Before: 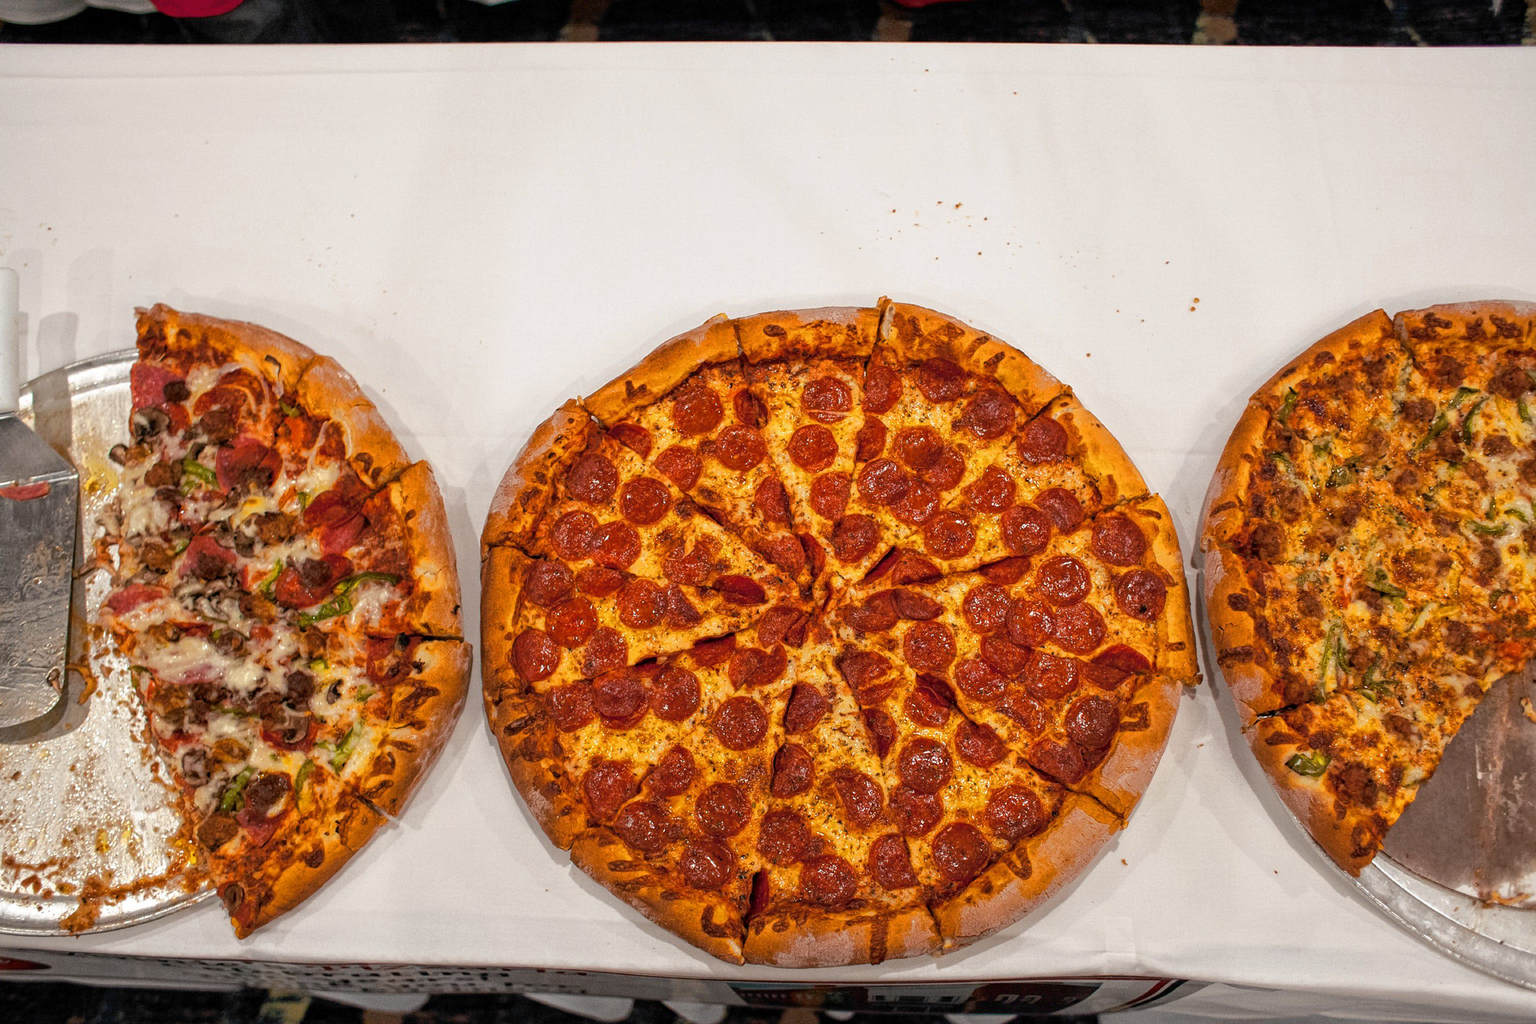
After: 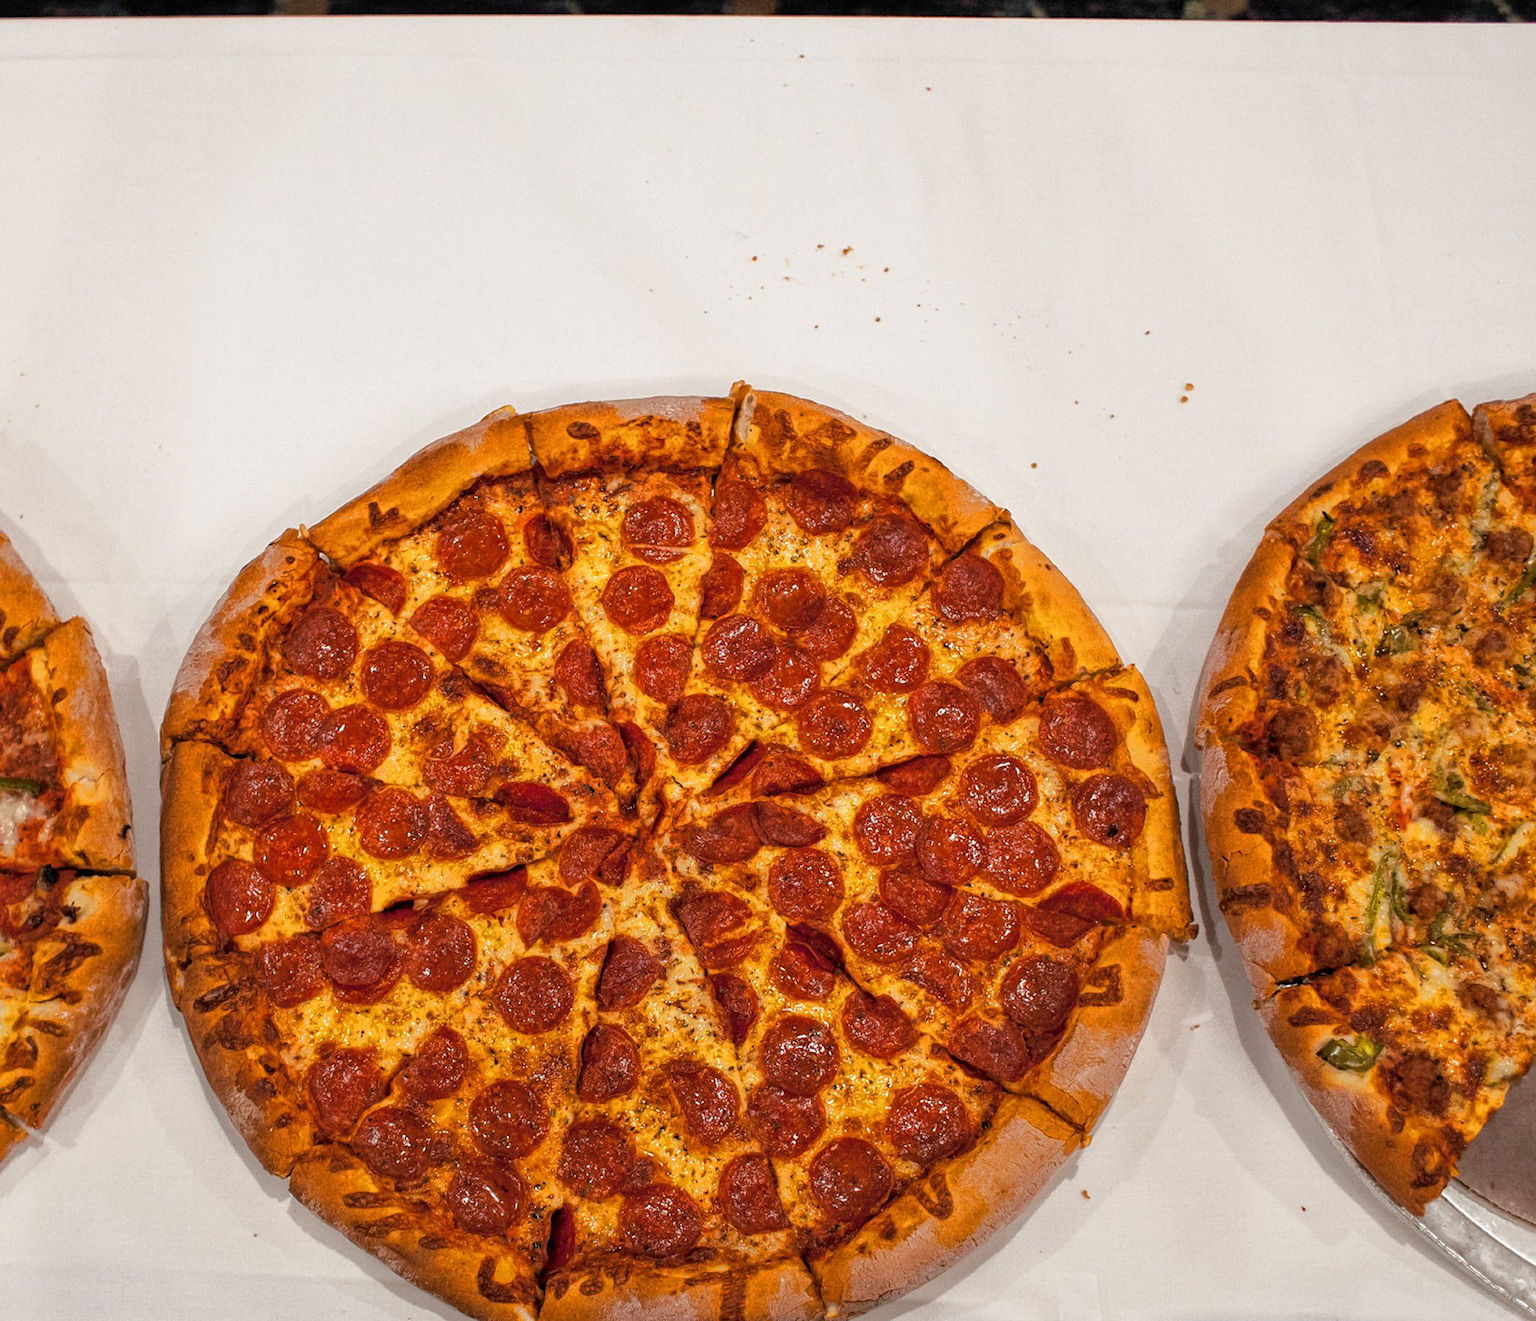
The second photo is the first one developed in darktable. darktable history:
crop and rotate: left 24.036%, top 3.077%, right 6.387%, bottom 7.078%
